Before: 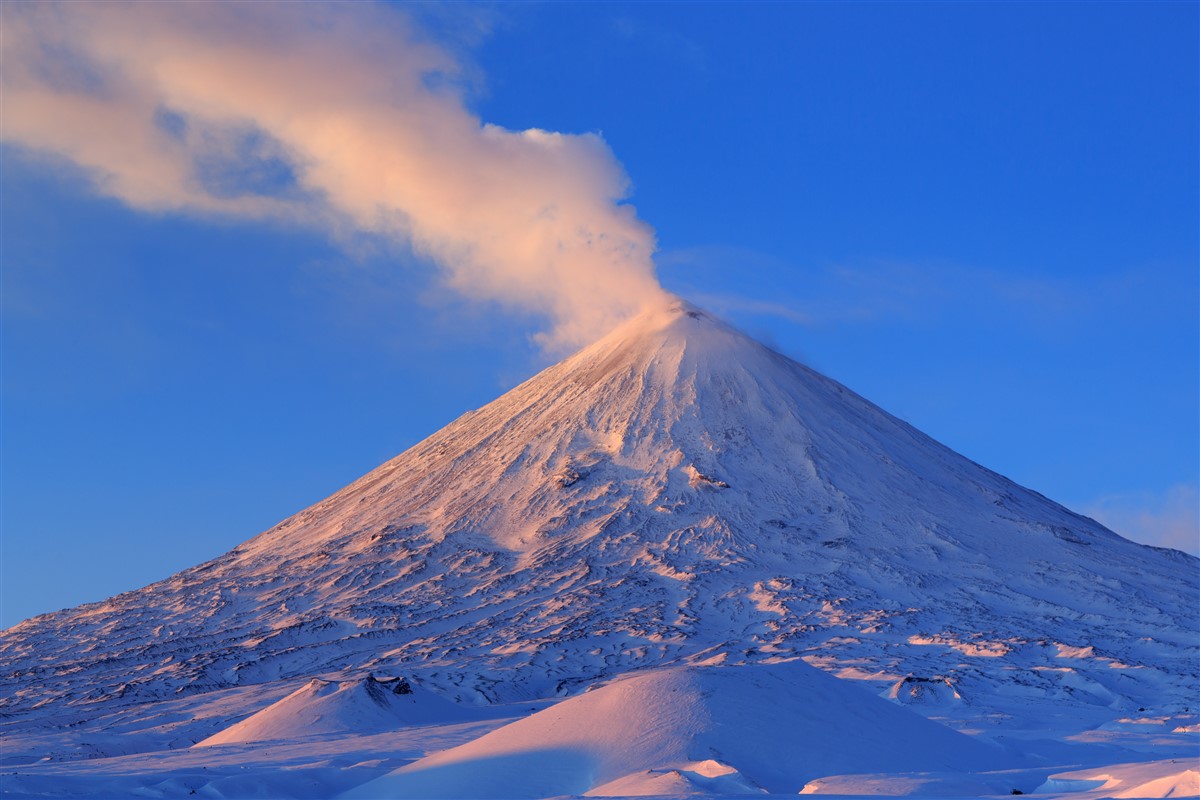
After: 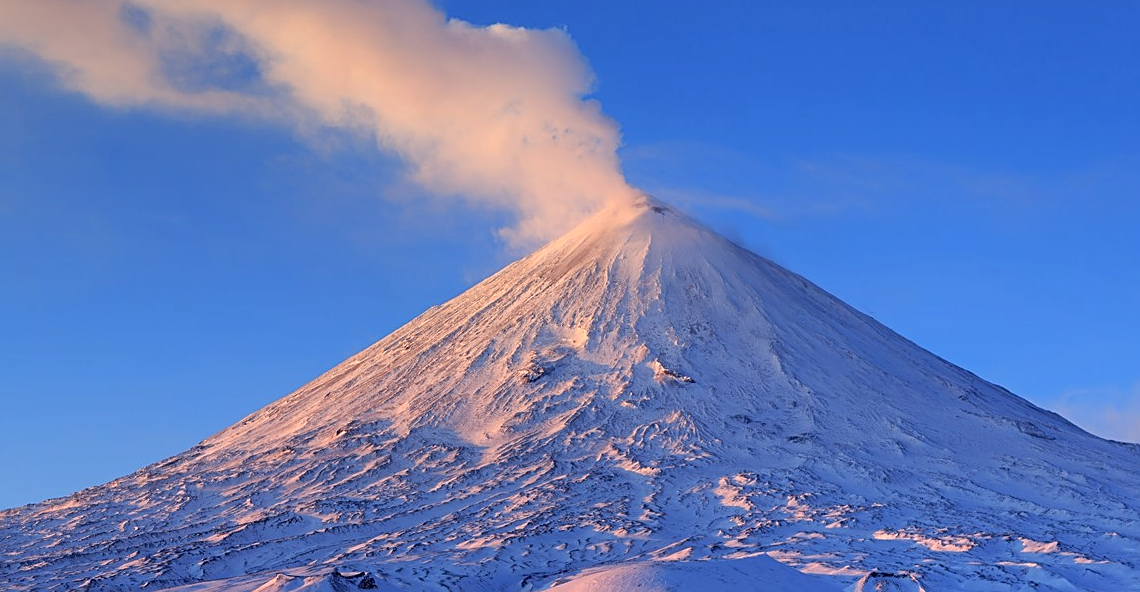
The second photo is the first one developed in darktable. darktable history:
crop and rotate: left 2.991%, top 13.302%, right 1.981%, bottom 12.636%
sharpen: on, module defaults
exposure: black level correction 0, exposure 0.5 EV, compensate exposure bias true, compensate highlight preservation false
graduated density: on, module defaults
shadows and highlights: shadows 25, highlights -25
contrast brightness saturation: saturation -0.05
